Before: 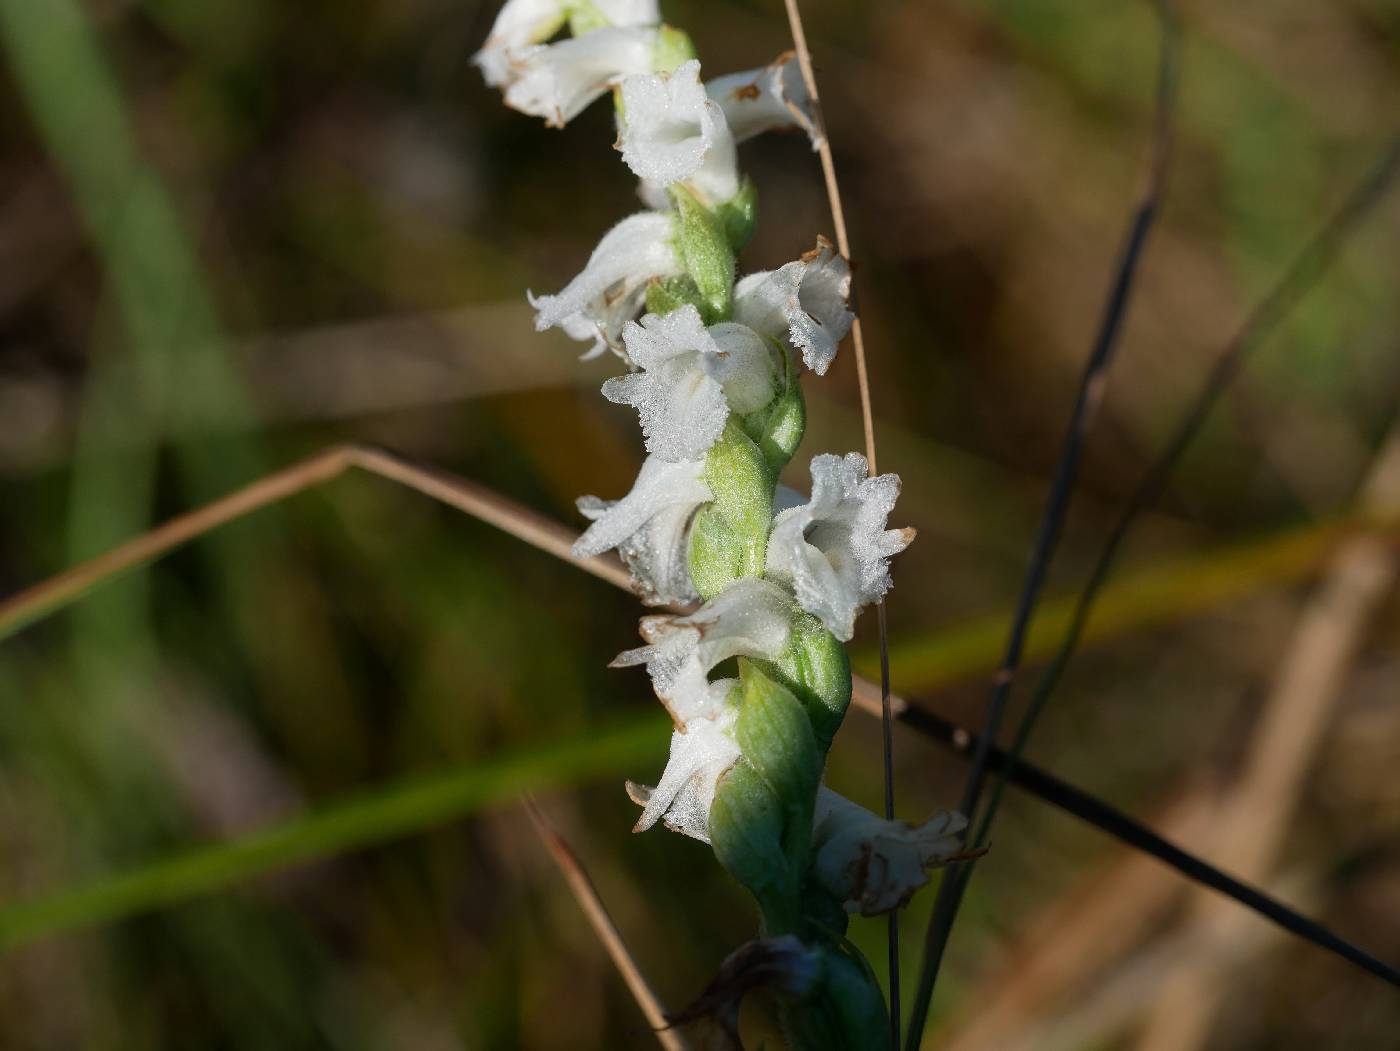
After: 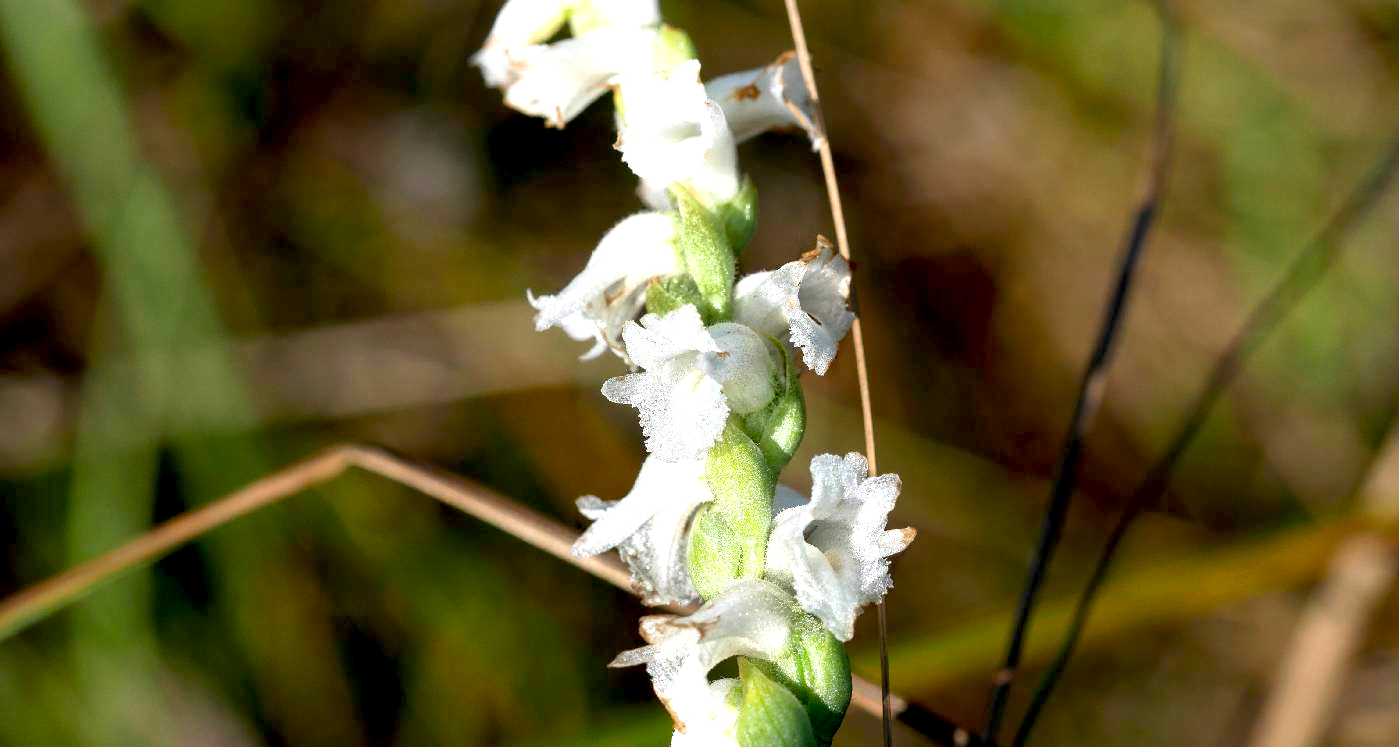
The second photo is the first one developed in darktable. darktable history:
crop: right 0%, bottom 28.888%
exposure: black level correction 0.008, exposure 0.978 EV, compensate exposure bias true, compensate highlight preservation false
